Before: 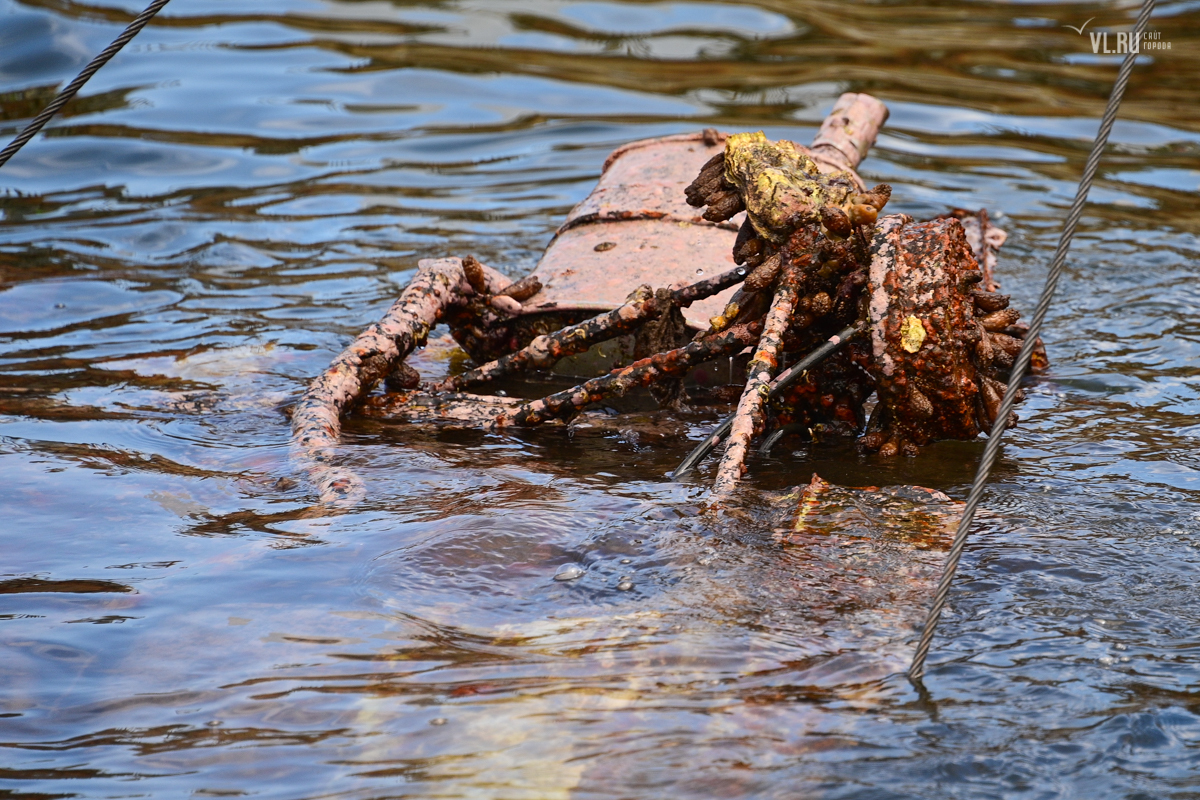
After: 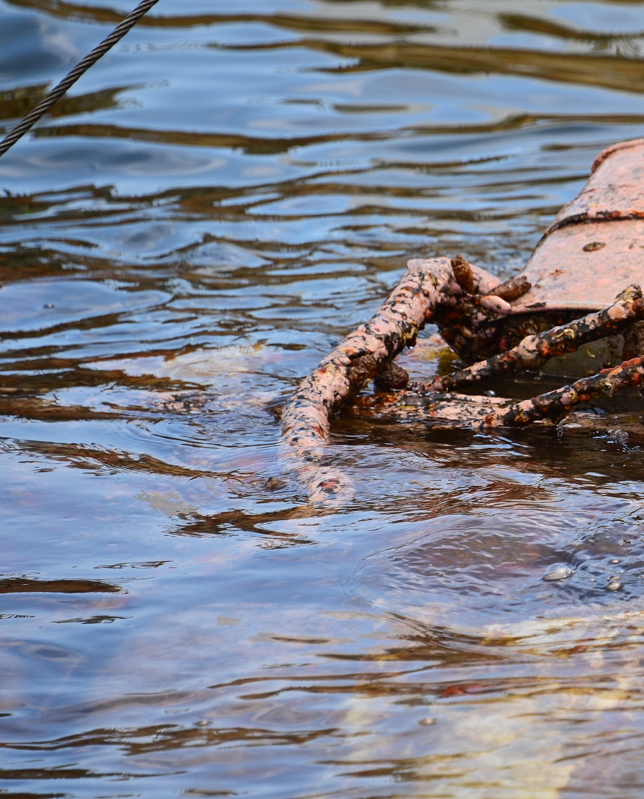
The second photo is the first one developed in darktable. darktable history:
crop: left 0.981%, right 45.346%, bottom 0.084%
